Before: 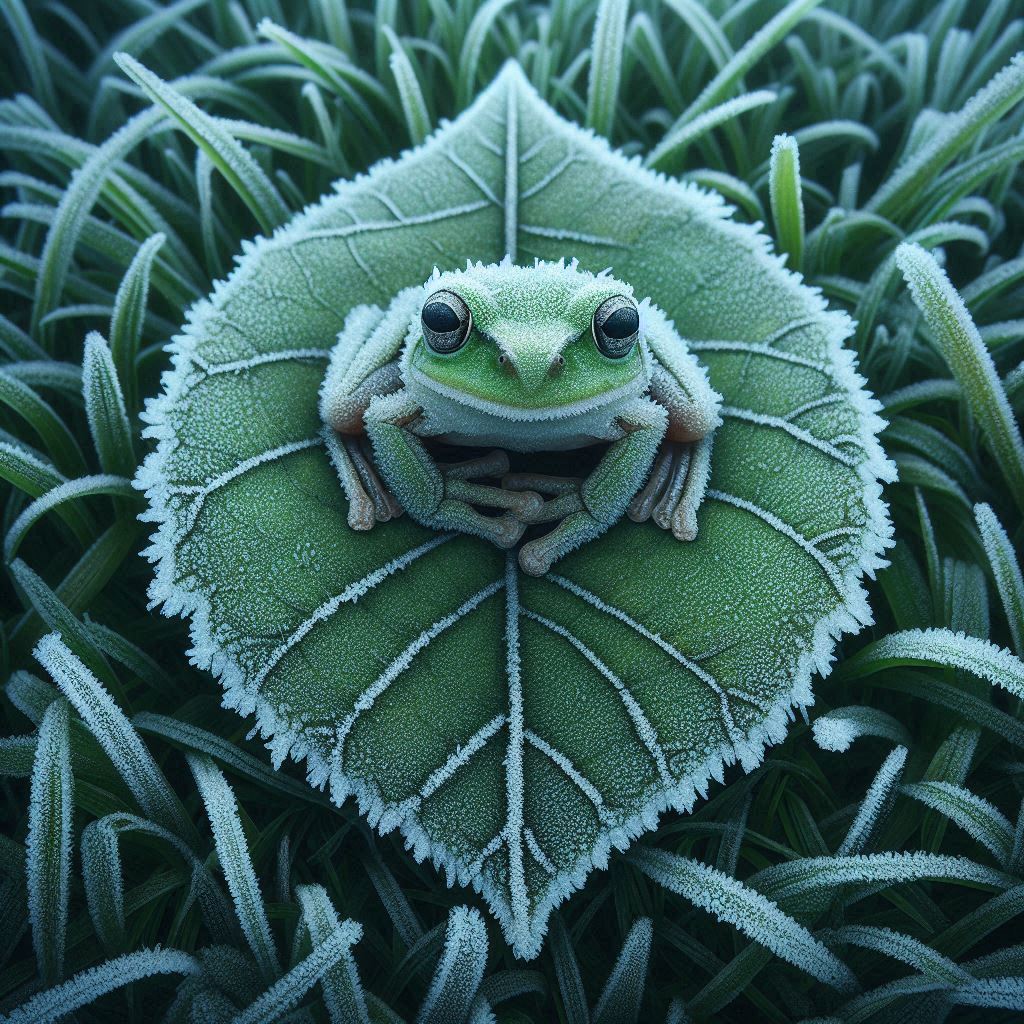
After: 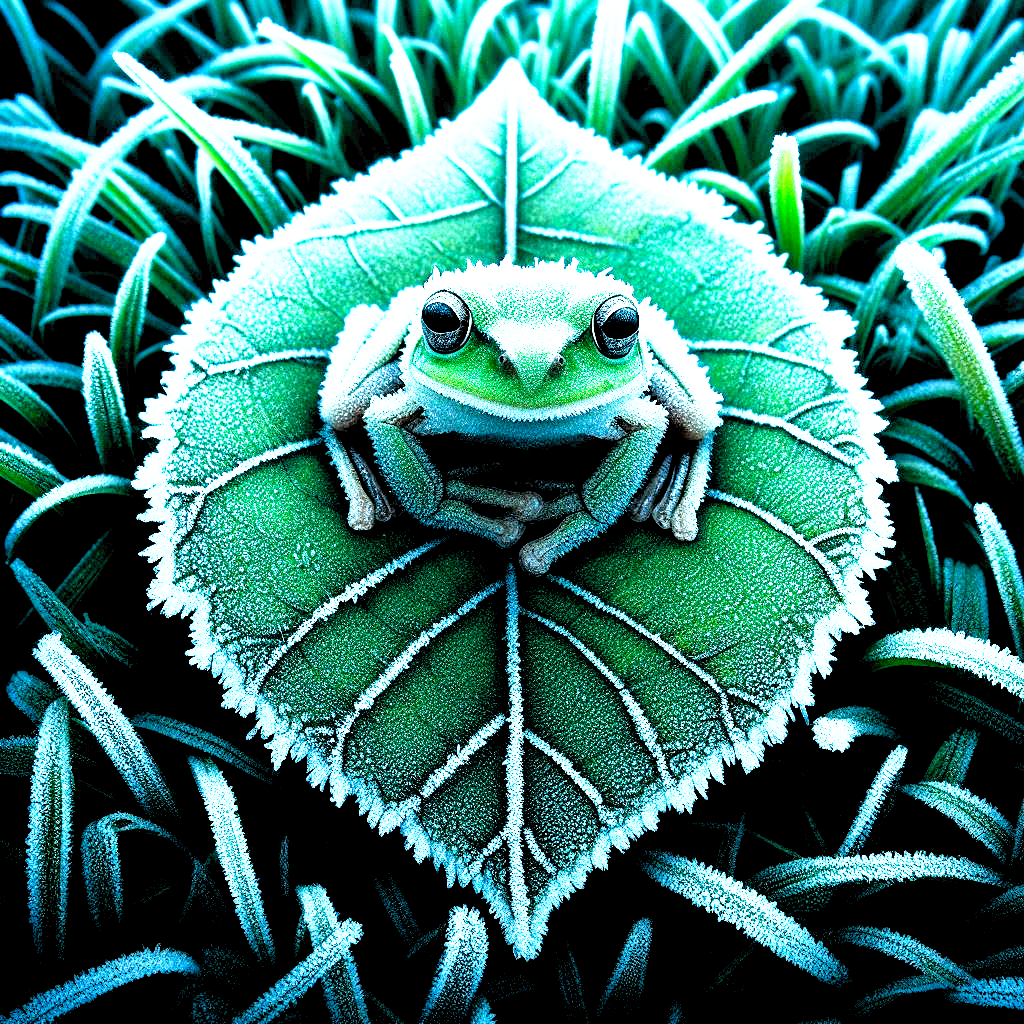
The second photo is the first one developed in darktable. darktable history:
contrast brightness saturation: contrast 0.2, brightness 0.2, saturation 0.8
rgb levels: levels [[0.034, 0.472, 0.904], [0, 0.5, 1], [0, 0.5, 1]]
tone curve: curves: ch0 [(0, 0) (0.003, 0.028) (0.011, 0.028) (0.025, 0.026) (0.044, 0.036) (0.069, 0.06) (0.1, 0.101) (0.136, 0.15) (0.177, 0.203) (0.224, 0.271) (0.277, 0.345) (0.335, 0.422) (0.399, 0.515) (0.468, 0.611) (0.543, 0.716) (0.623, 0.826) (0.709, 0.942) (0.801, 0.992) (0.898, 1) (1, 1)], preserve colors none
